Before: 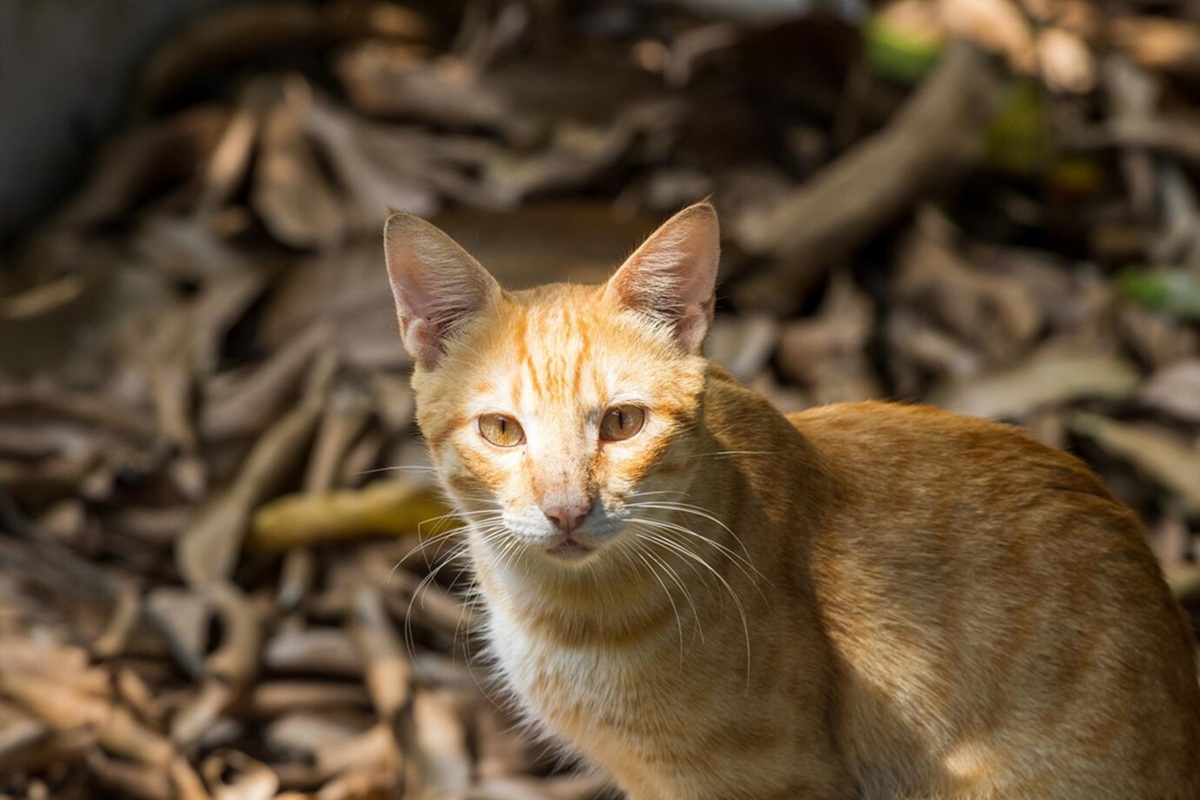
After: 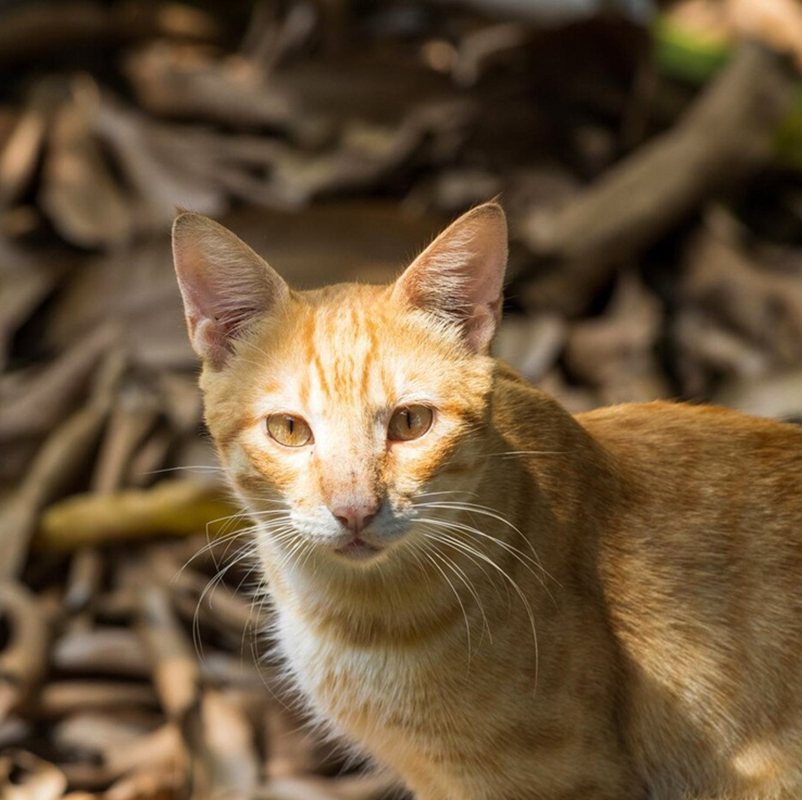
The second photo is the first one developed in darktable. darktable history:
crop and rotate: left 17.732%, right 15.423%
velvia: strength 15%
